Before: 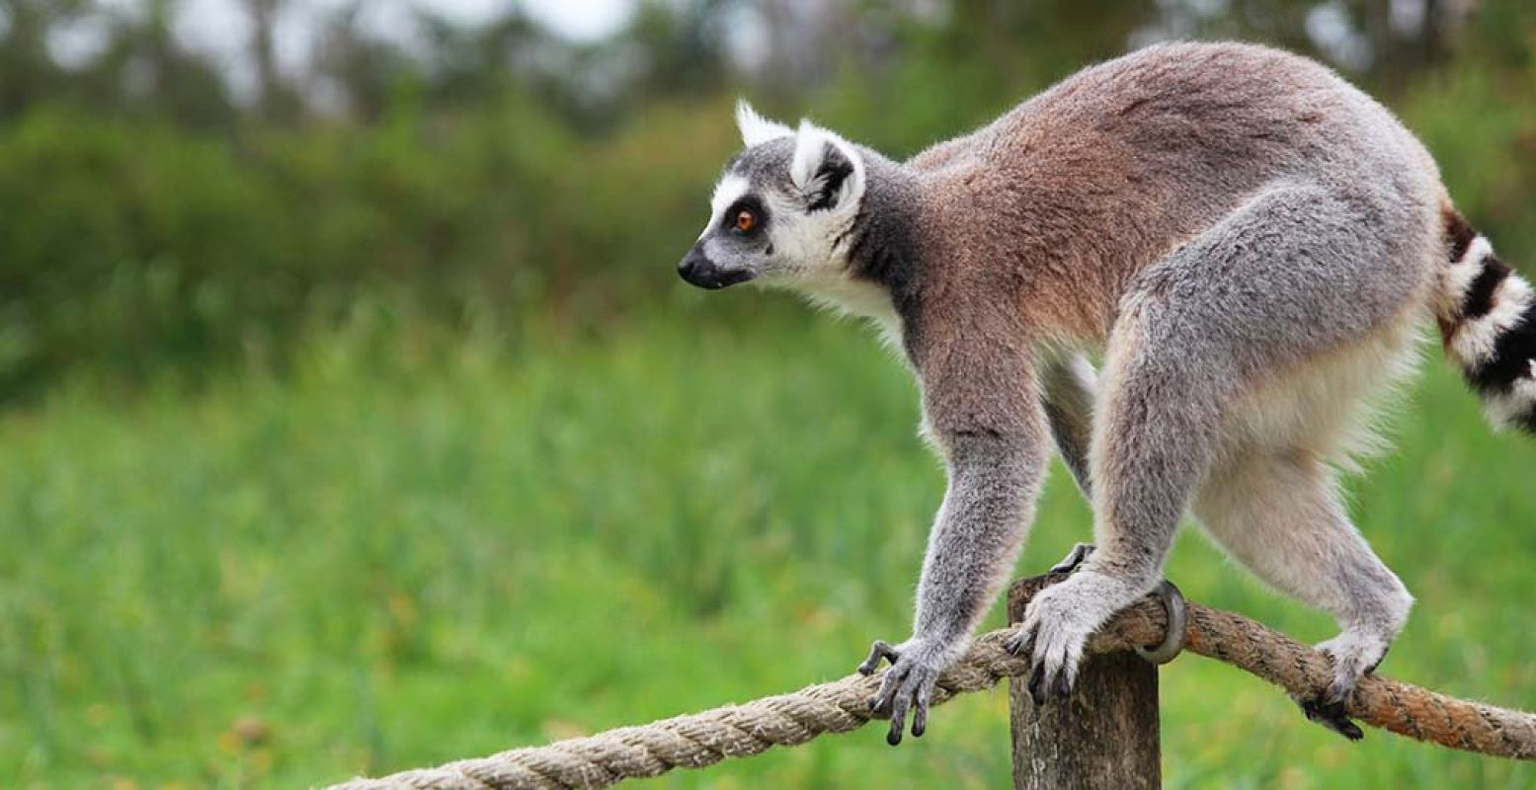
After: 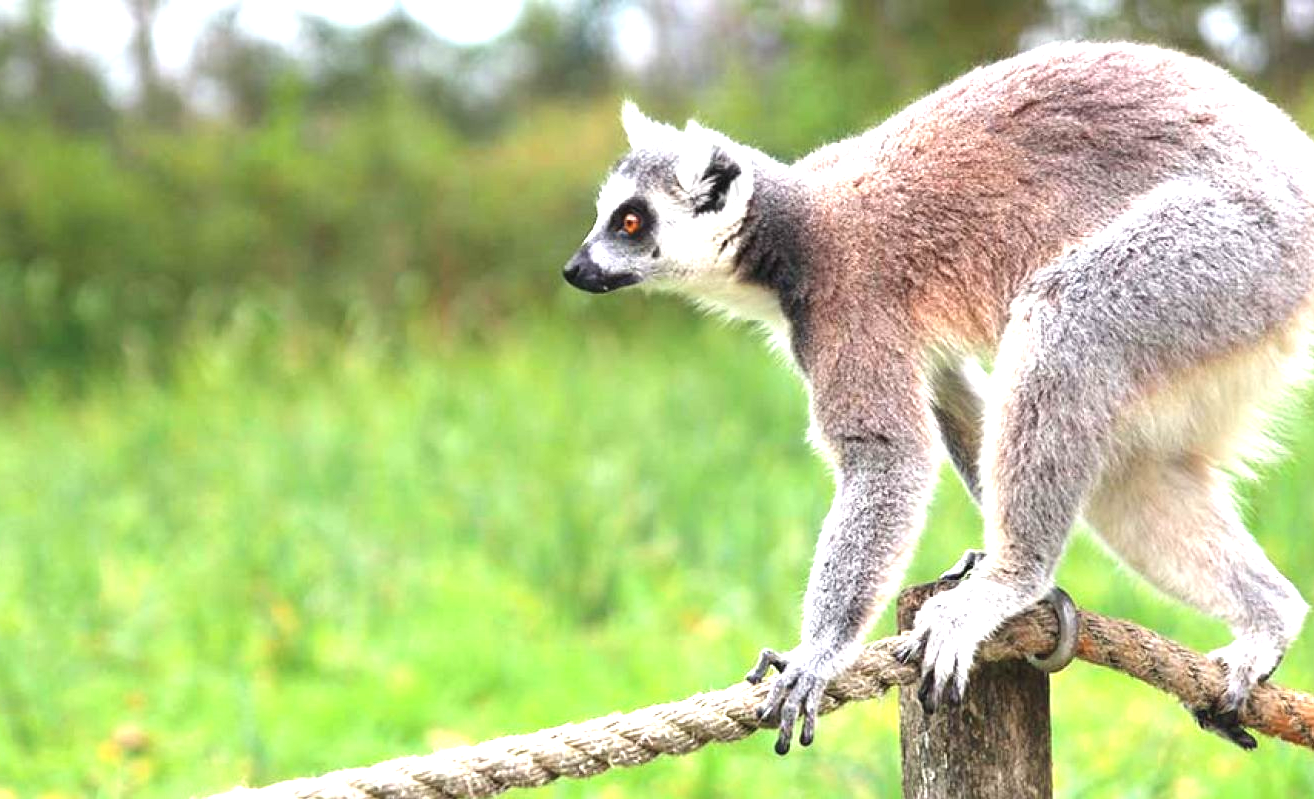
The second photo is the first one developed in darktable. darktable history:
crop: left 7.966%, right 7.516%
exposure: black level correction -0.002, exposure 1.354 EV, compensate highlight preservation false
